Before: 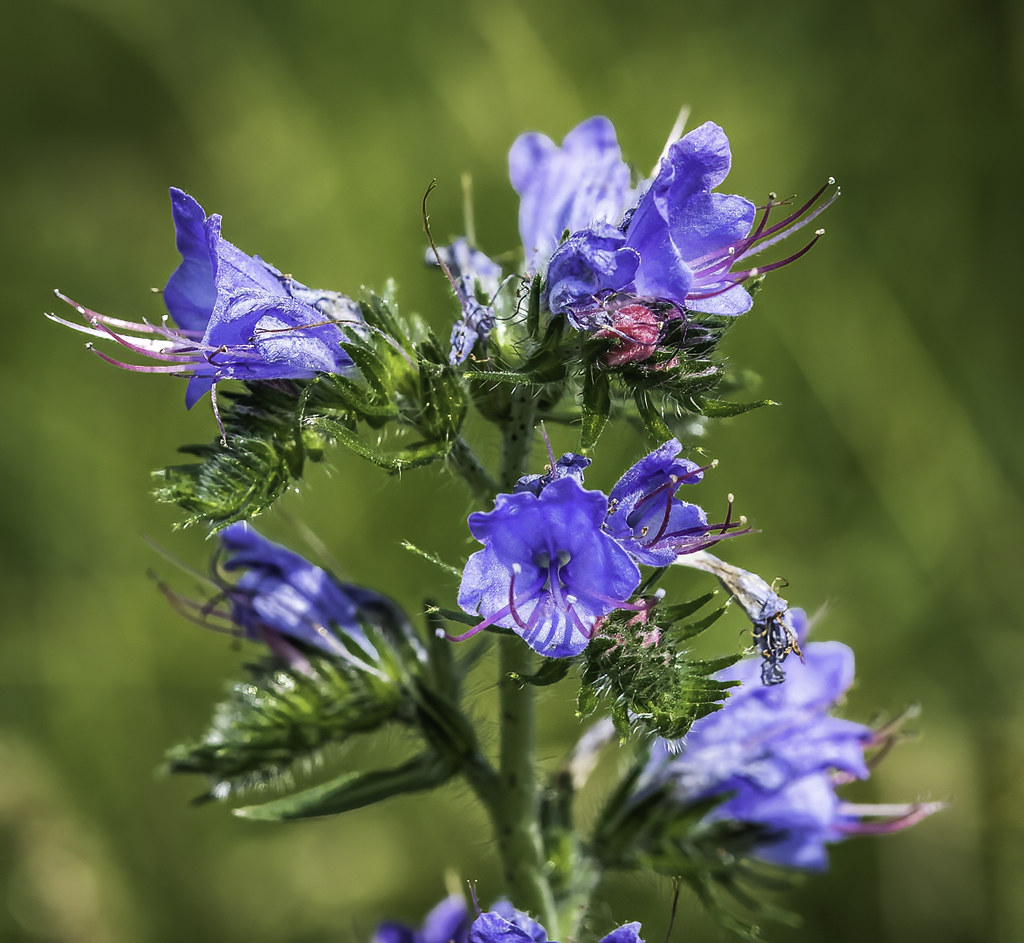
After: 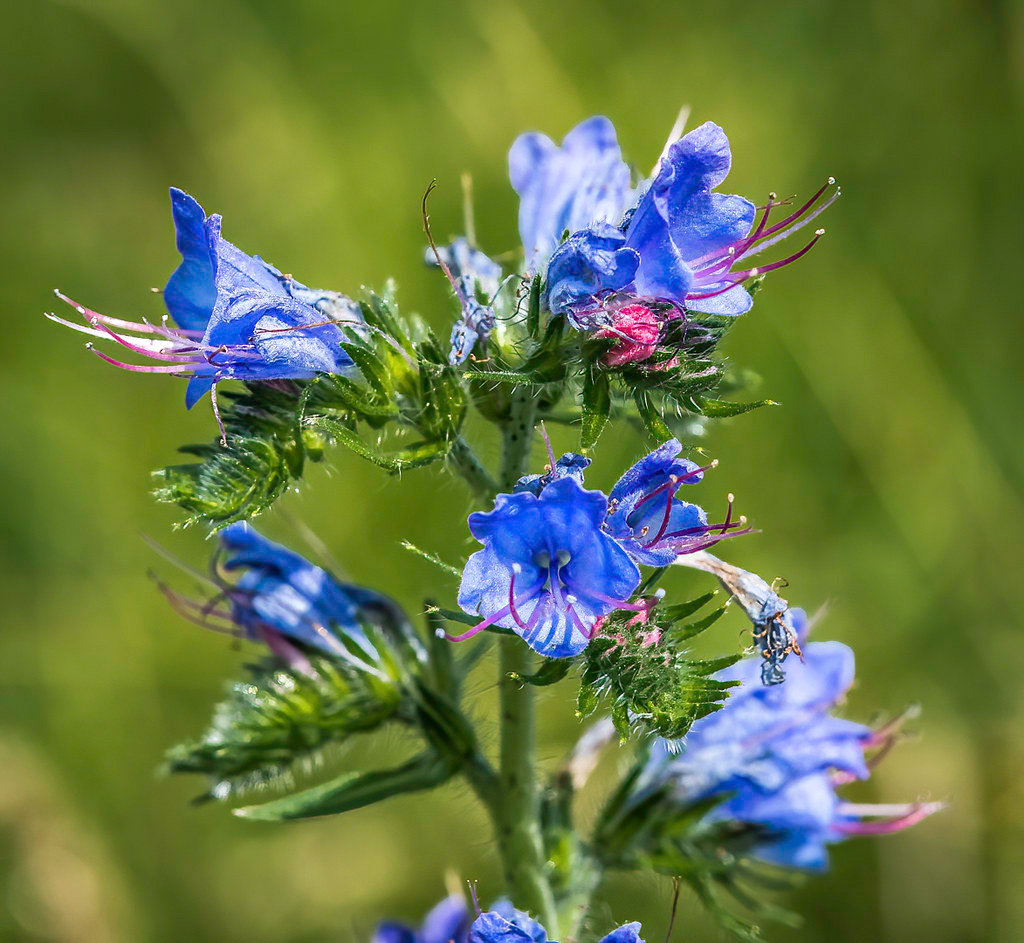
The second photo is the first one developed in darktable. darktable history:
shadows and highlights: shadows 58.23, highlights -60.34, soften with gaussian
